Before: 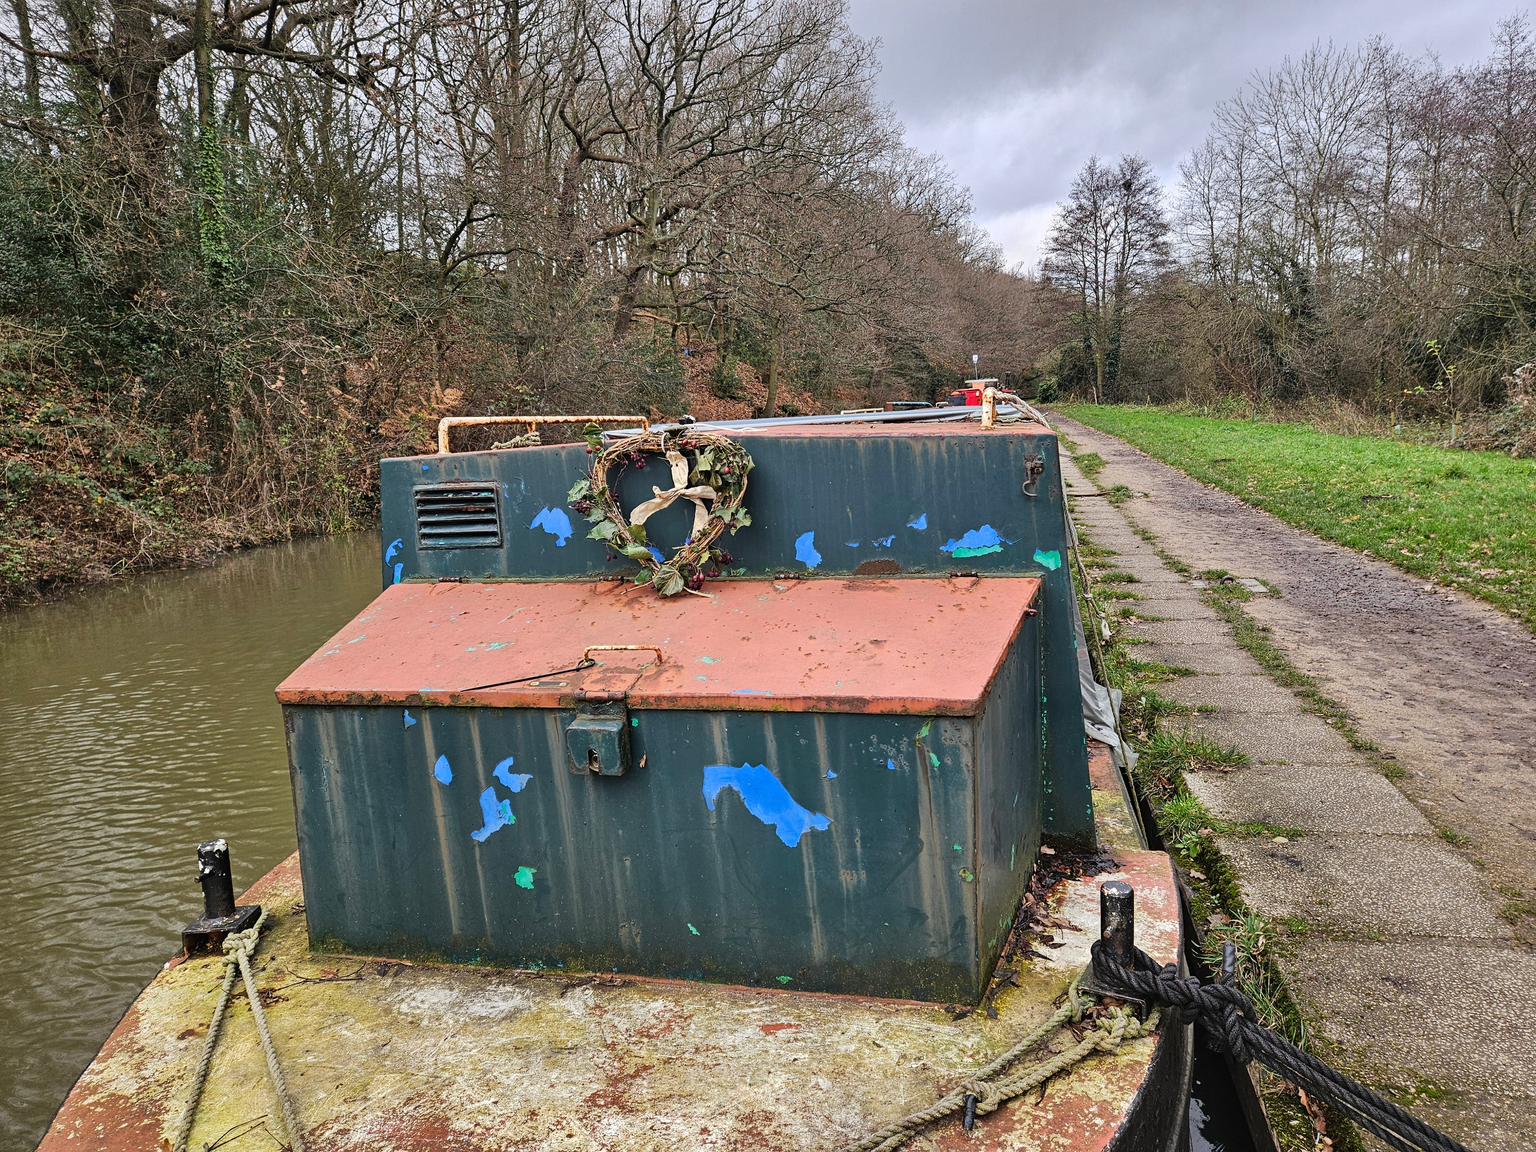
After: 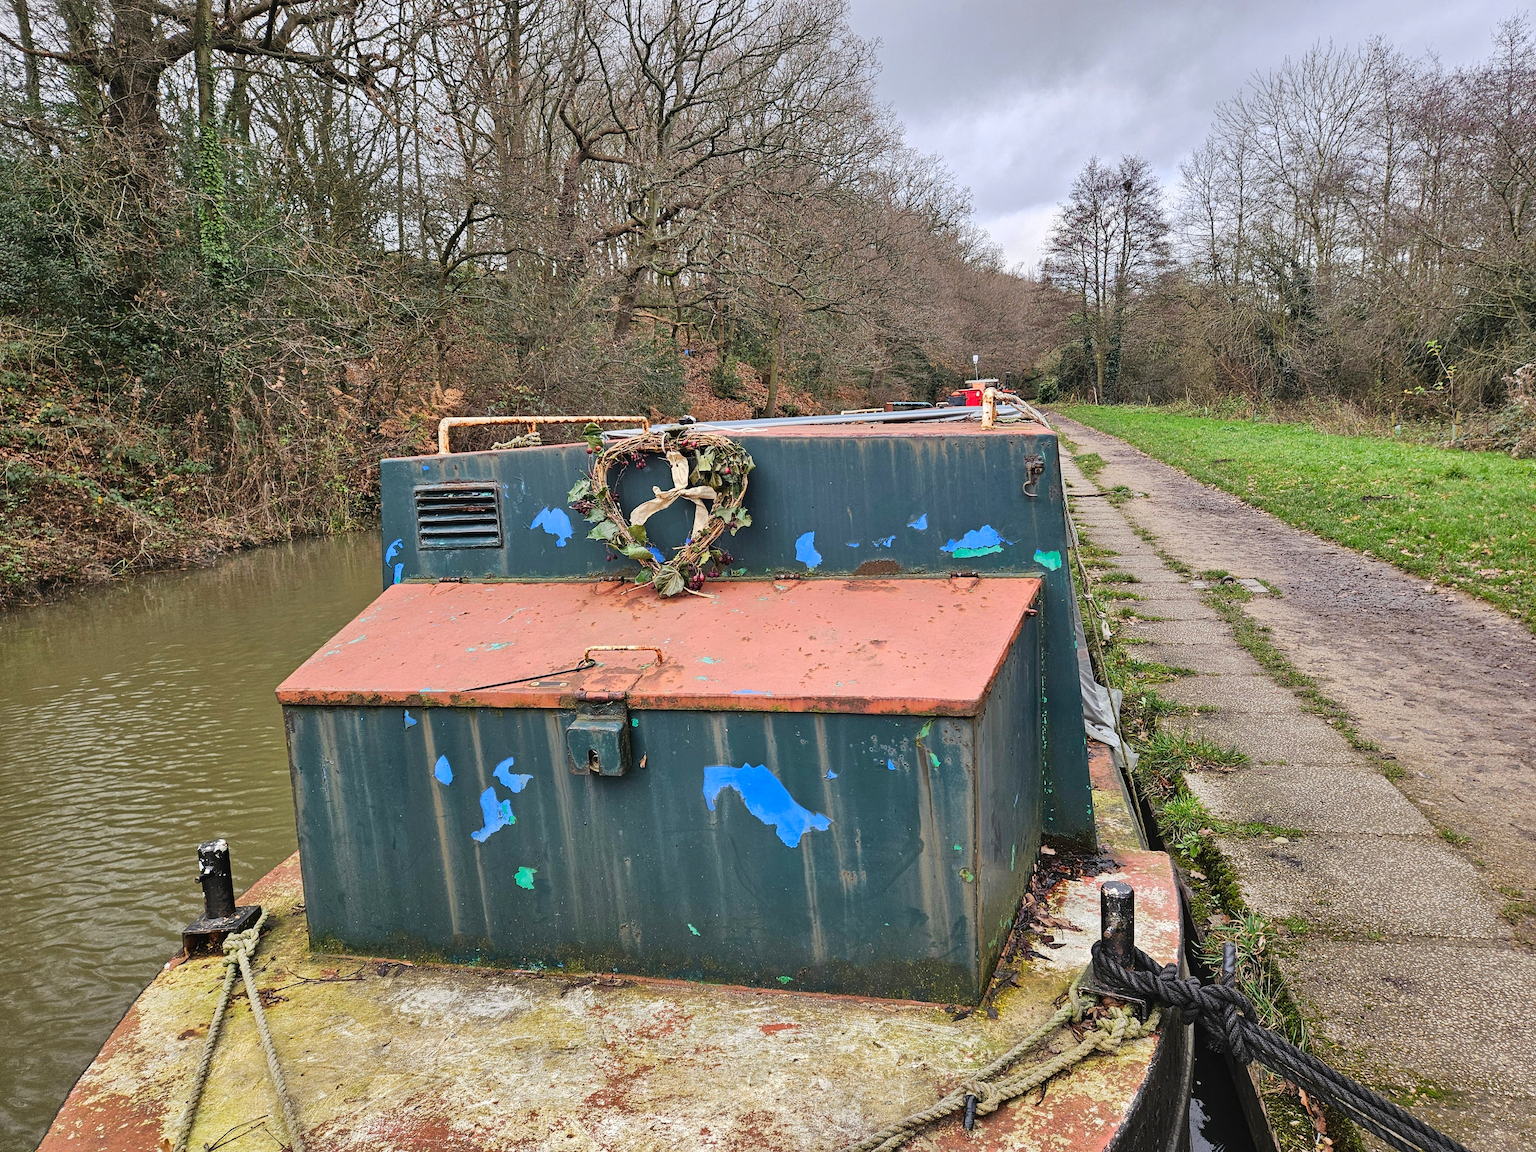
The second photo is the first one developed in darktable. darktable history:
contrast equalizer: octaves 7, y [[0.5, 0.502, 0.506, 0.511, 0.52, 0.537], [0.5 ×6], [0.505, 0.509, 0.518, 0.534, 0.553, 0.561], [0 ×6], [0 ×6]], mix -0.282
levels: levels [0, 0.478, 1]
